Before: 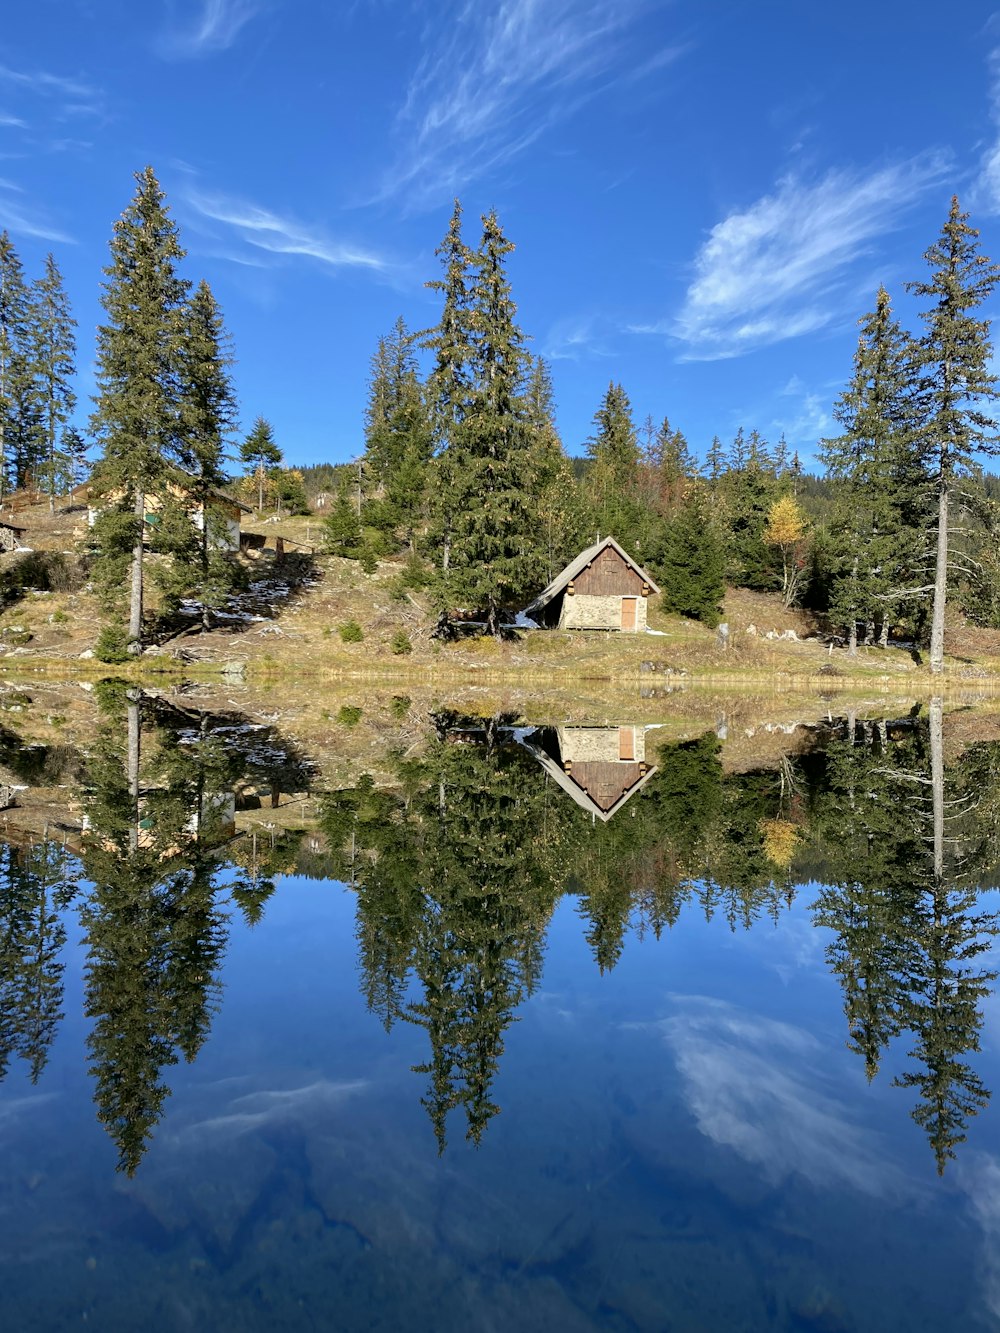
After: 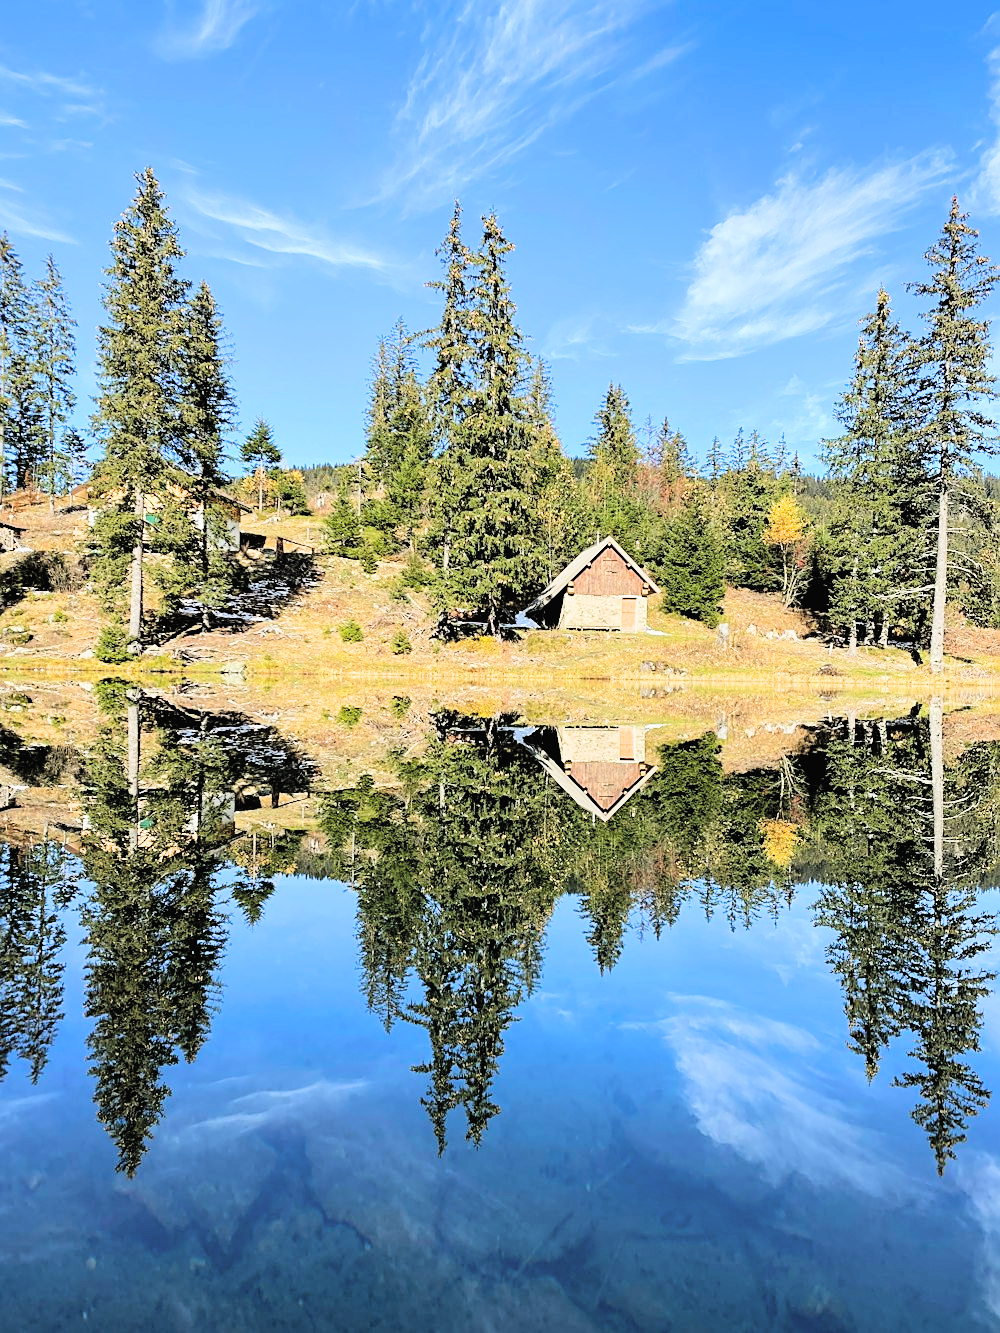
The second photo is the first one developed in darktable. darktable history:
contrast brightness saturation: contrast 0.095, brightness 0.311, saturation 0.135
color calibration: illuminant same as pipeline (D50), adaptation XYZ, x 0.347, y 0.358, temperature 5005 K, saturation algorithm version 1 (2020)
sharpen: on, module defaults
filmic rgb: black relative exposure -5.1 EV, white relative exposure 3.98 EV, threshold 5.97 EV, hardness 2.9, contrast 1.41, highlights saturation mix -29.76%, enable highlight reconstruction true
exposure: exposure 0.508 EV, compensate highlight preservation false
